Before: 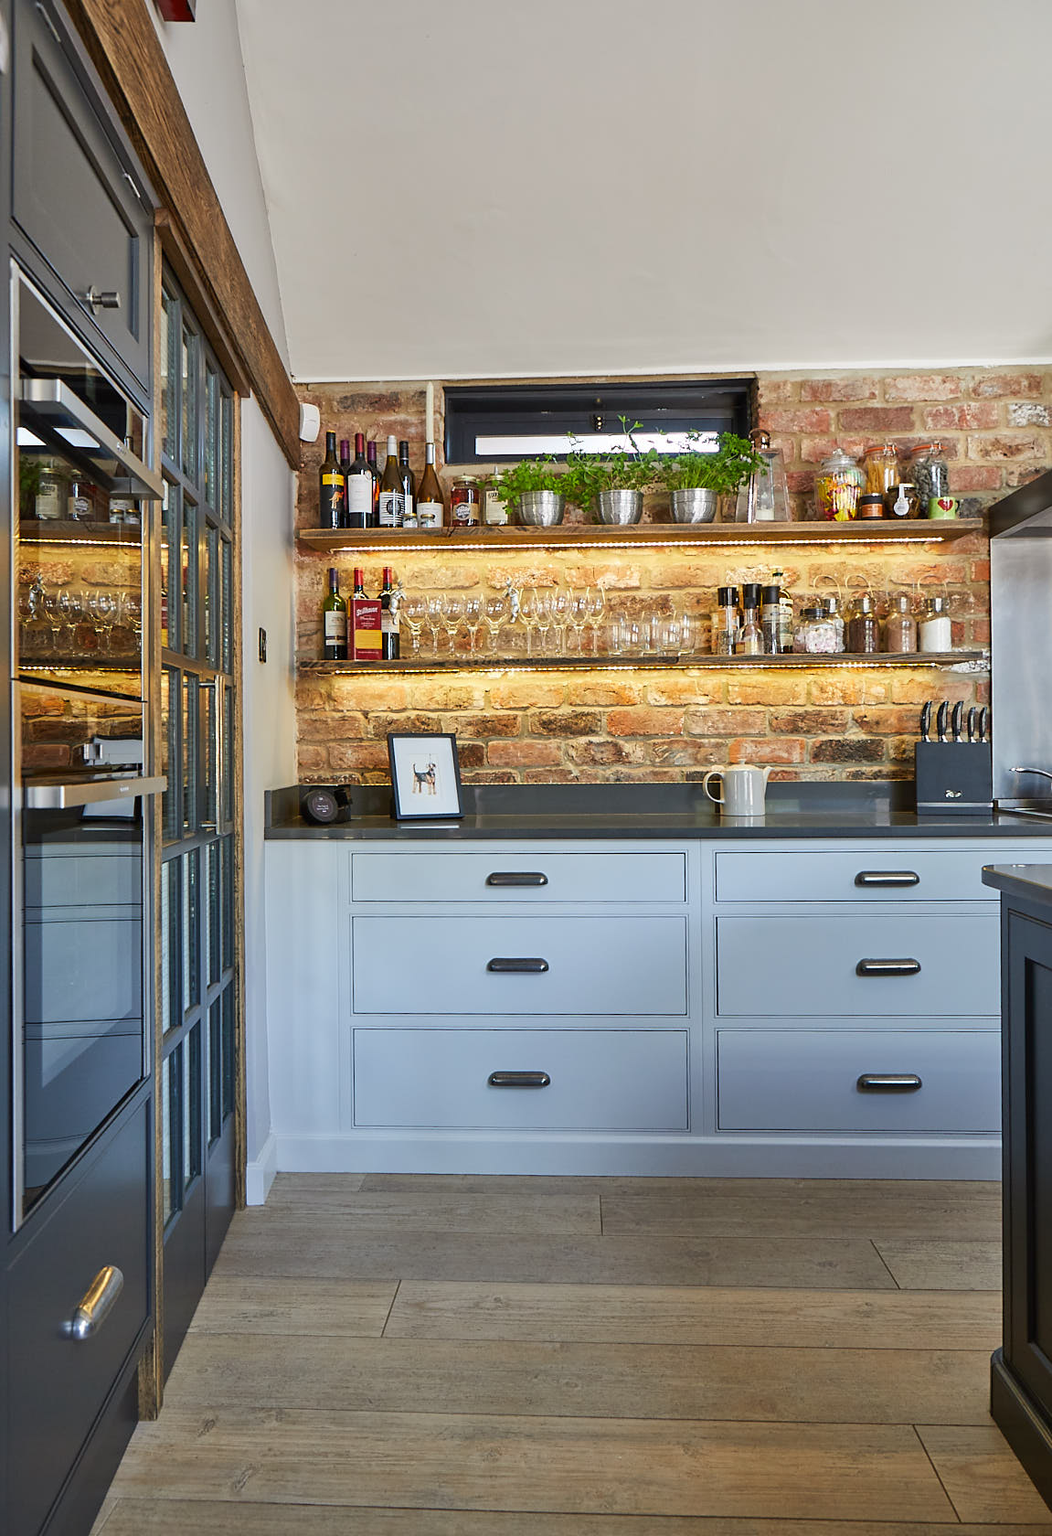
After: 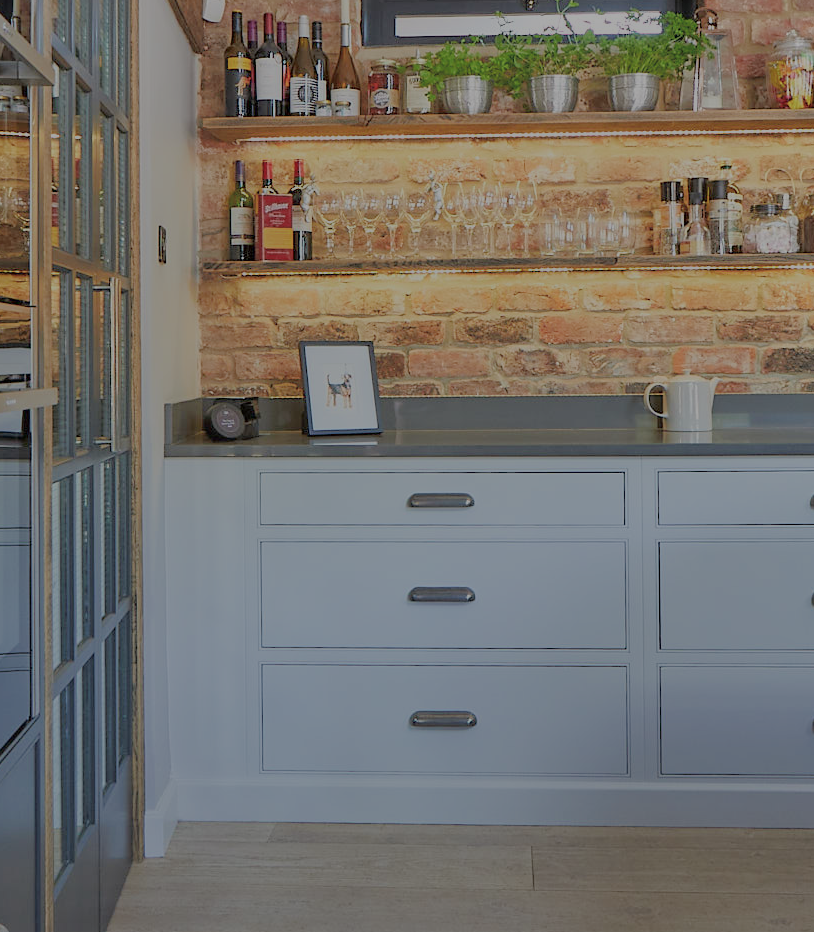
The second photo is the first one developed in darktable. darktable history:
tone equalizer: on, module defaults
shadows and highlights: shadows -63.92, white point adjustment -5.36, highlights 60.59
filmic rgb: black relative exposure -13.89 EV, white relative exposure 7.98 EV, hardness 3.73, latitude 49.82%, contrast 0.51
crop: left 10.94%, top 27.494%, right 18.294%, bottom 17.006%
